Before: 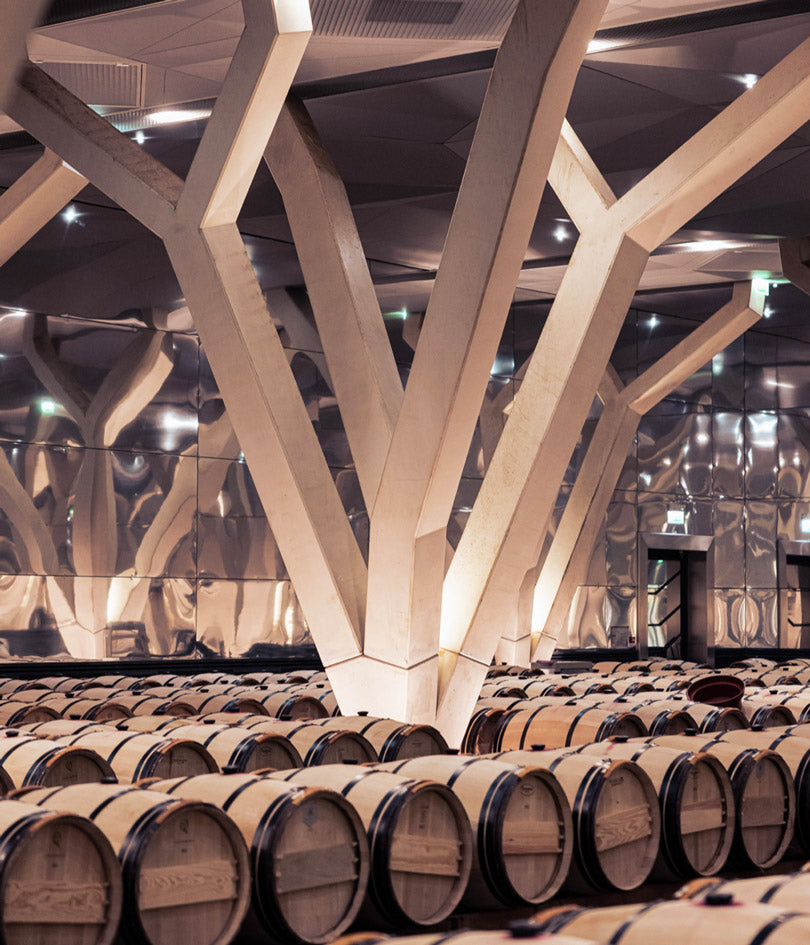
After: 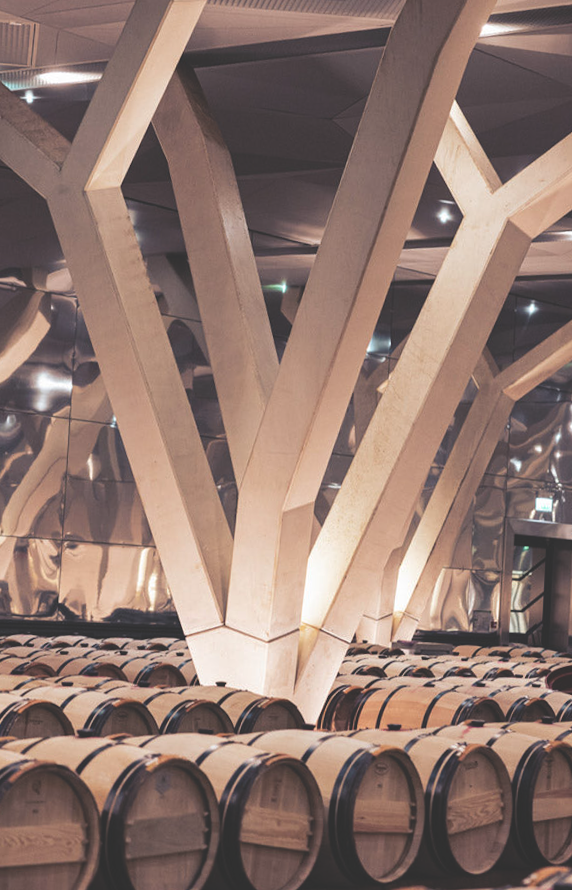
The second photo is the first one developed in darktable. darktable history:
crop and rotate: angle -3.06°, left 13.983%, top 0.029%, right 11.052%, bottom 0.053%
tone equalizer: edges refinement/feathering 500, mask exposure compensation -1.57 EV, preserve details no
exposure: black level correction -0.03, compensate highlight preservation false
